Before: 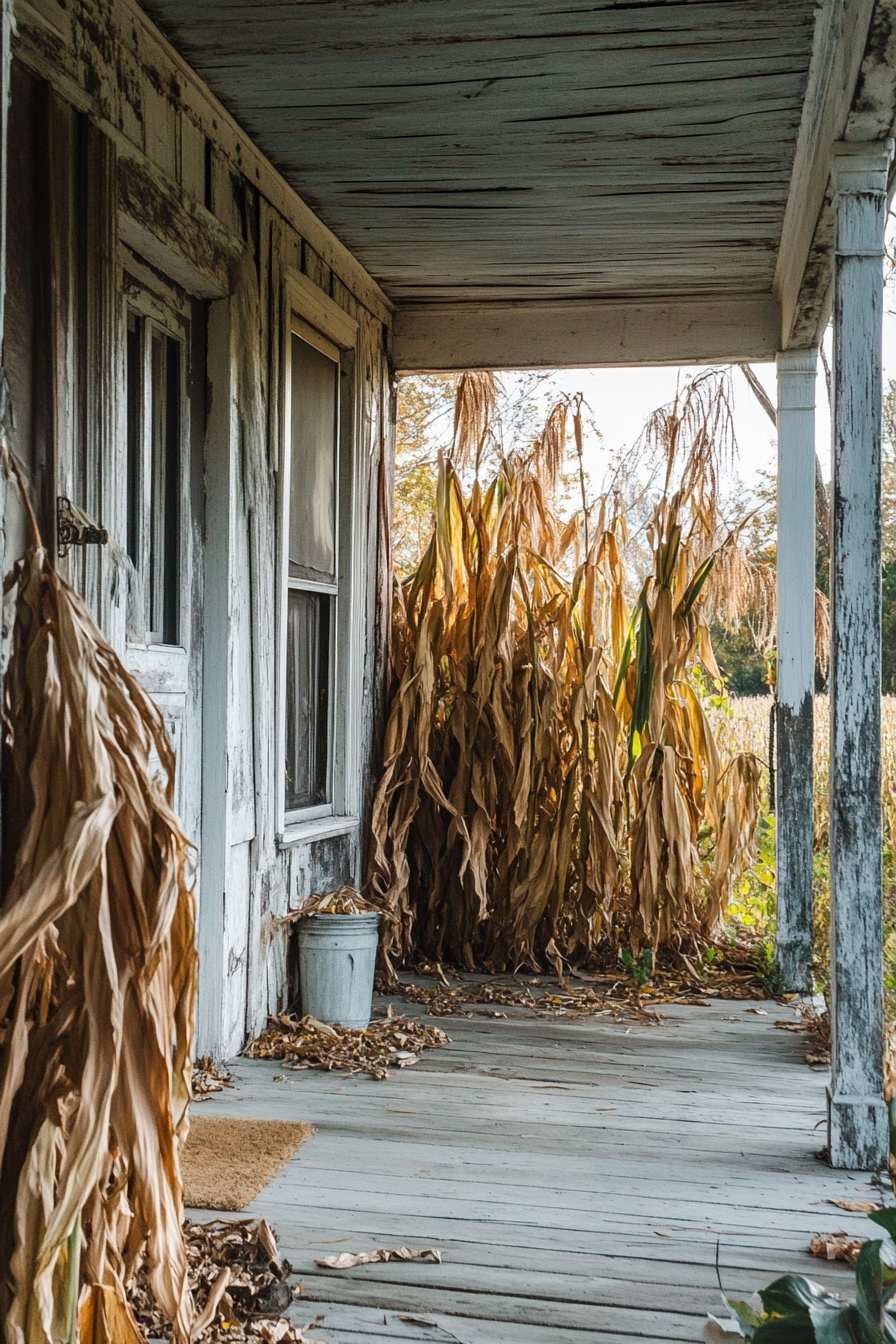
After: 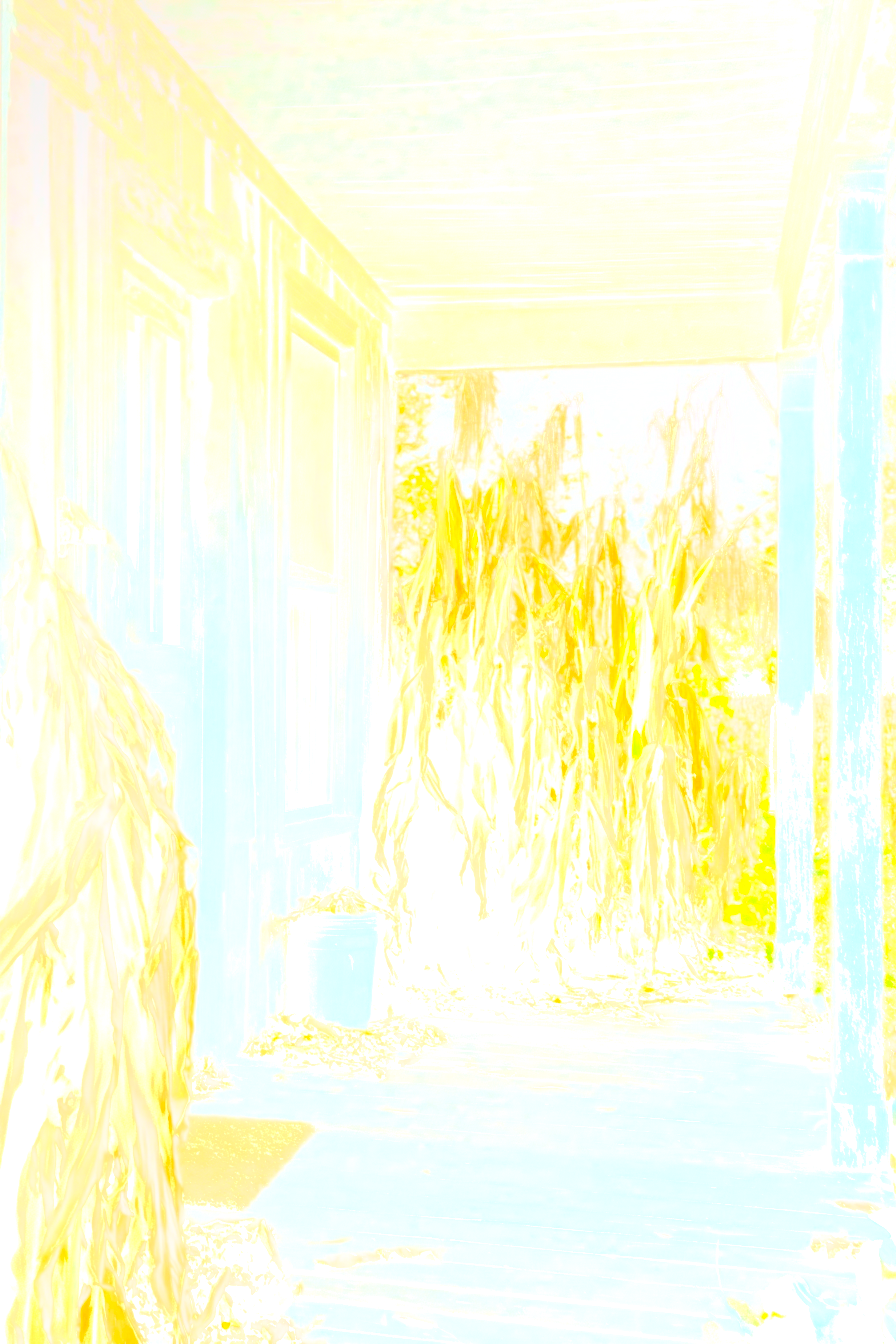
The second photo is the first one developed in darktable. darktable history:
base curve: curves: ch0 [(0, 0) (0.666, 0.806) (1, 1)]
bloom: size 85%, threshold 5%, strength 85%
contrast brightness saturation: contrast 1, brightness 1, saturation 1
